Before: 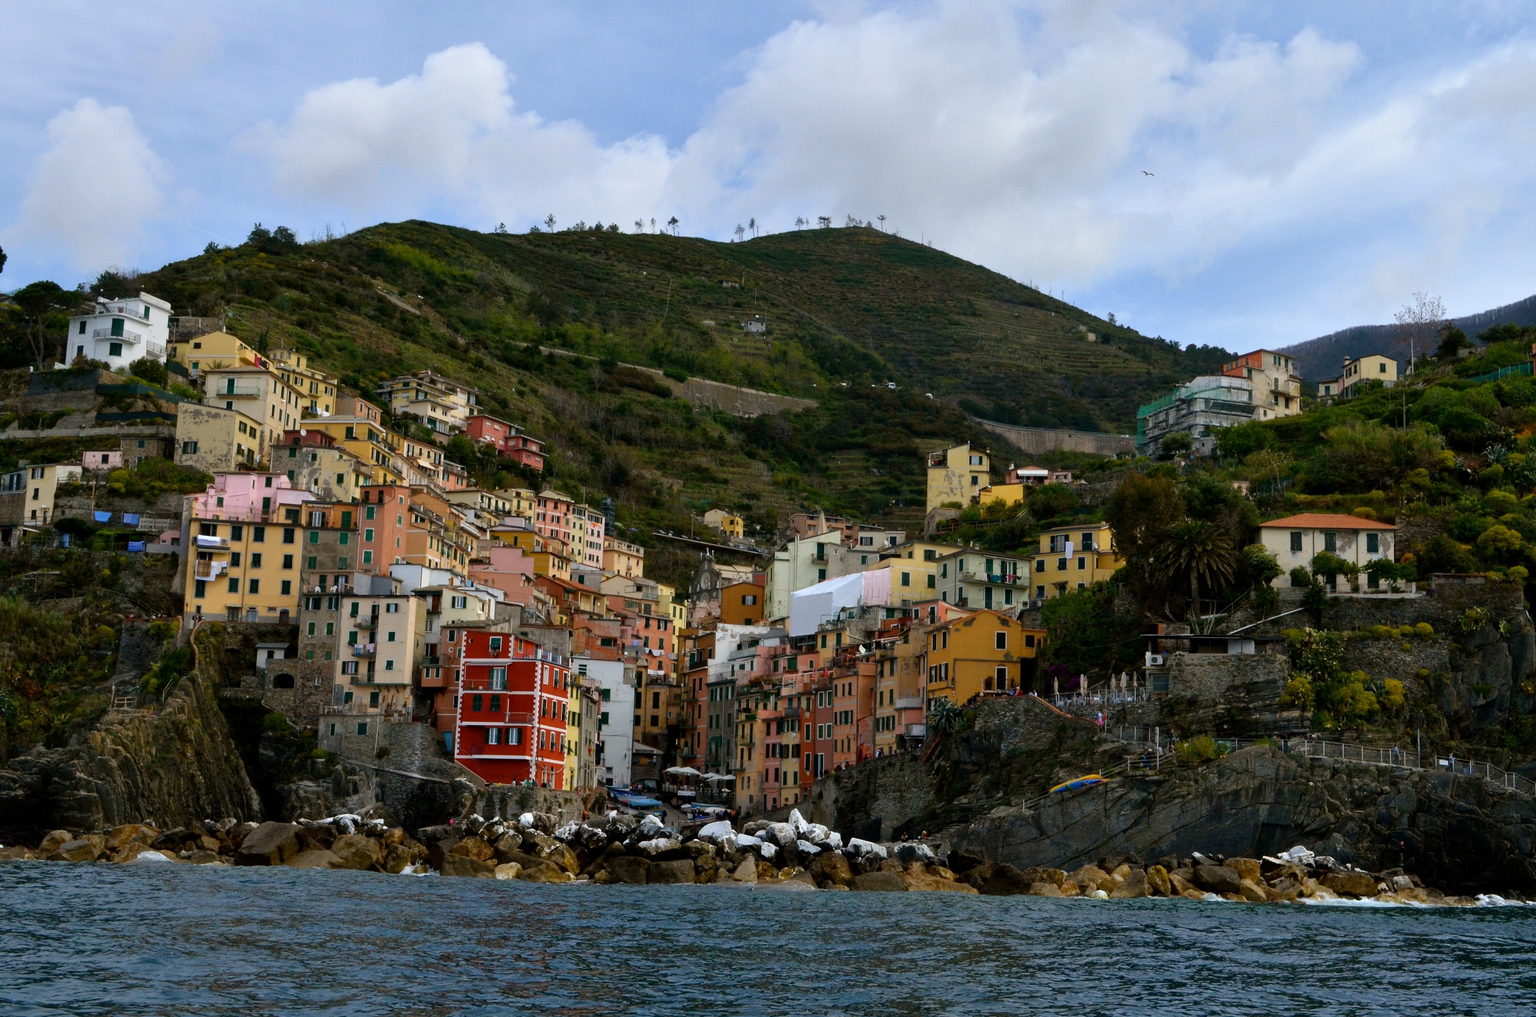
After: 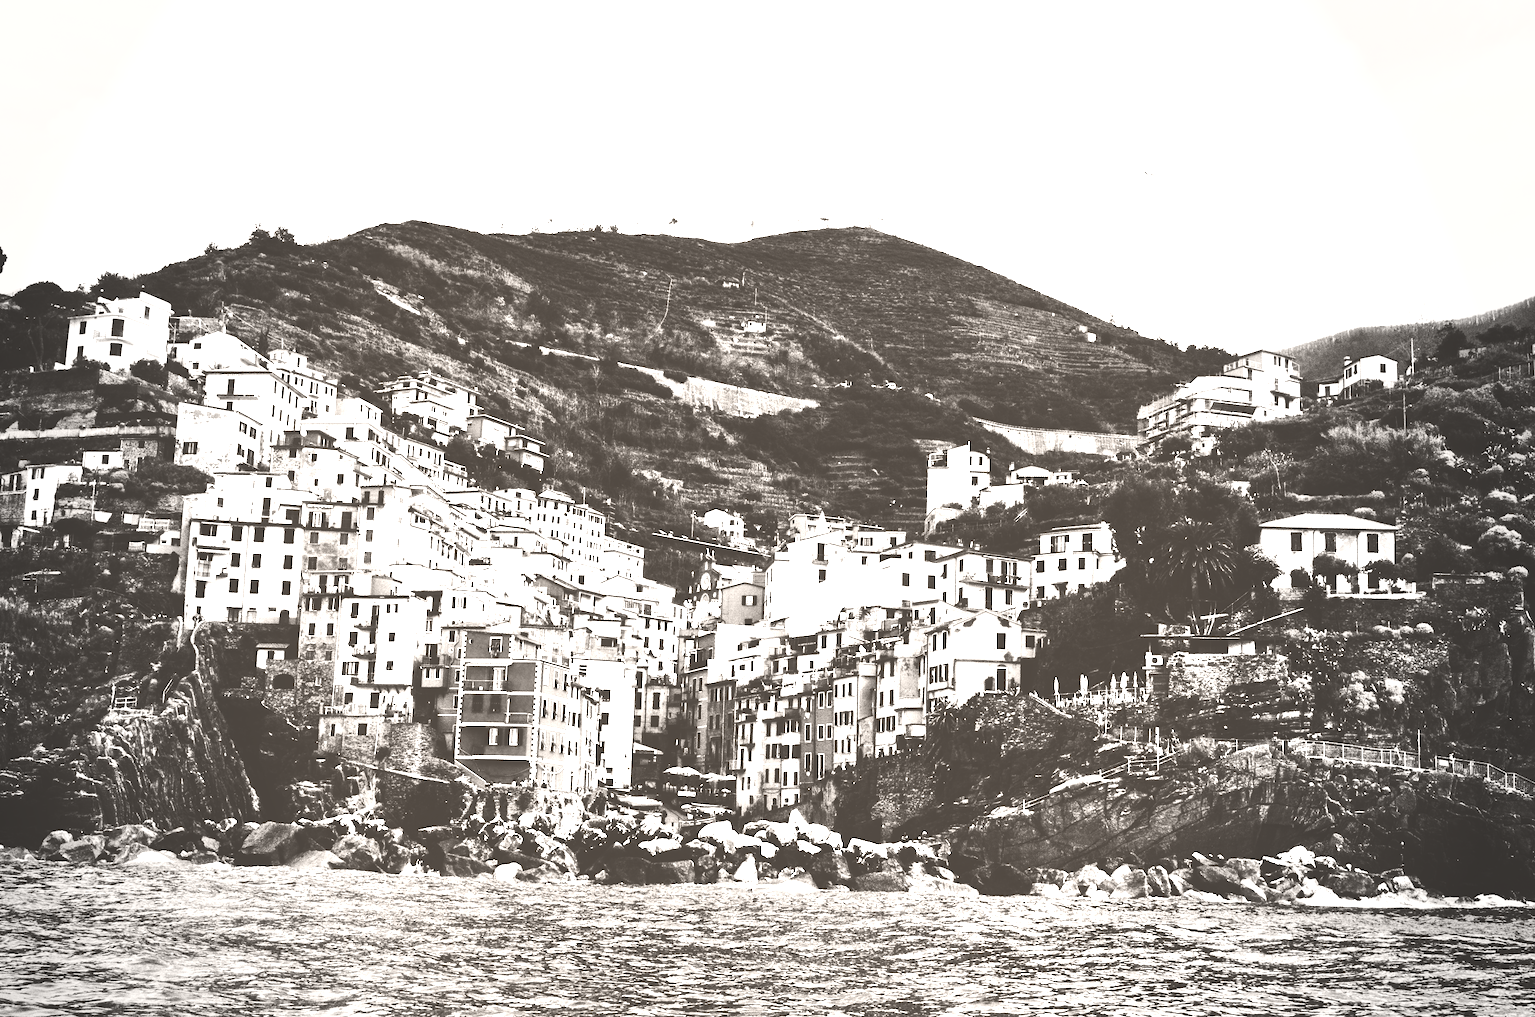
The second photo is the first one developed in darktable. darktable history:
white balance: red 0.982, blue 1.018
rgb curve: curves: ch0 [(0, 0) (0.21, 0.15) (0.24, 0.21) (0.5, 0.75) (0.75, 0.96) (0.89, 0.99) (1, 1)]; ch1 [(0, 0.02) (0.21, 0.13) (0.25, 0.2) (0.5, 0.67) (0.75, 0.9) (0.89, 0.97) (1, 1)]; ch2 [(0, 0.02) (0.21, 0.13) (0.25, 0.2) (0.5, 0.67) (0.75, 0.9) (0.89, 0.97) (1, 1)], compensate middle gray true
base curve: curves: ch0 [(0, 0) (0.028, 0.03) (0.121, 0.232) (0.46, 0.748) (0.859, 0.968) (1, 1)], preserve colors none
shadows and highlights: low approximation 0.01, soften with gaussian
contrast brightness saturation: contrast 0.07
colorize: hue 34.49°, saturation 35.33%, source mix 100%, lightness 55%, version 1
vignetting: fall-off start 64.63%, center (-0.034, 0.148), width/height ratio 0.881
